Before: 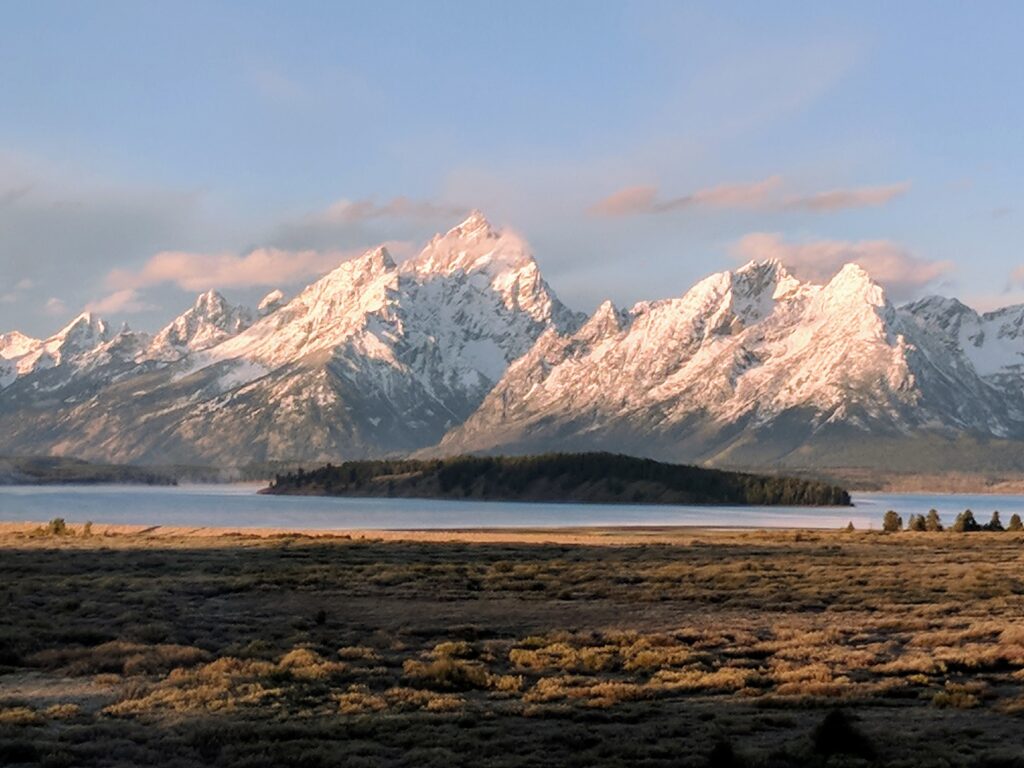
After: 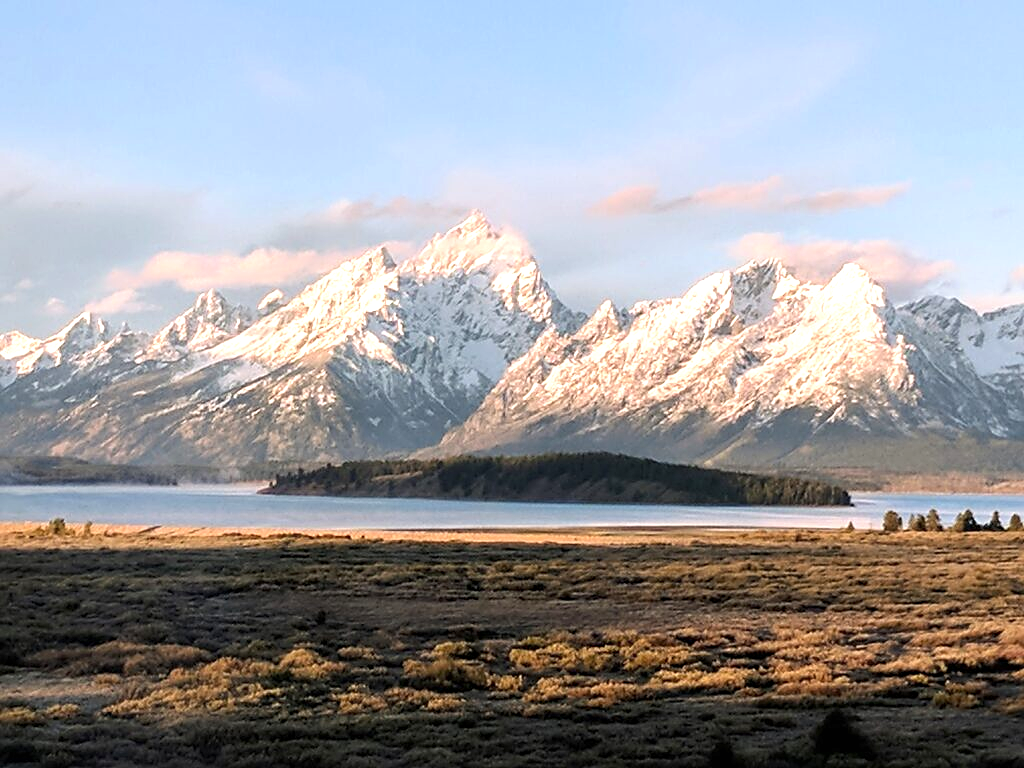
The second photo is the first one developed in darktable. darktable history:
exposure: black level correction 0, exposure 0.704 EV, compensate highlight preservation false
sharpen: on, module defaults
